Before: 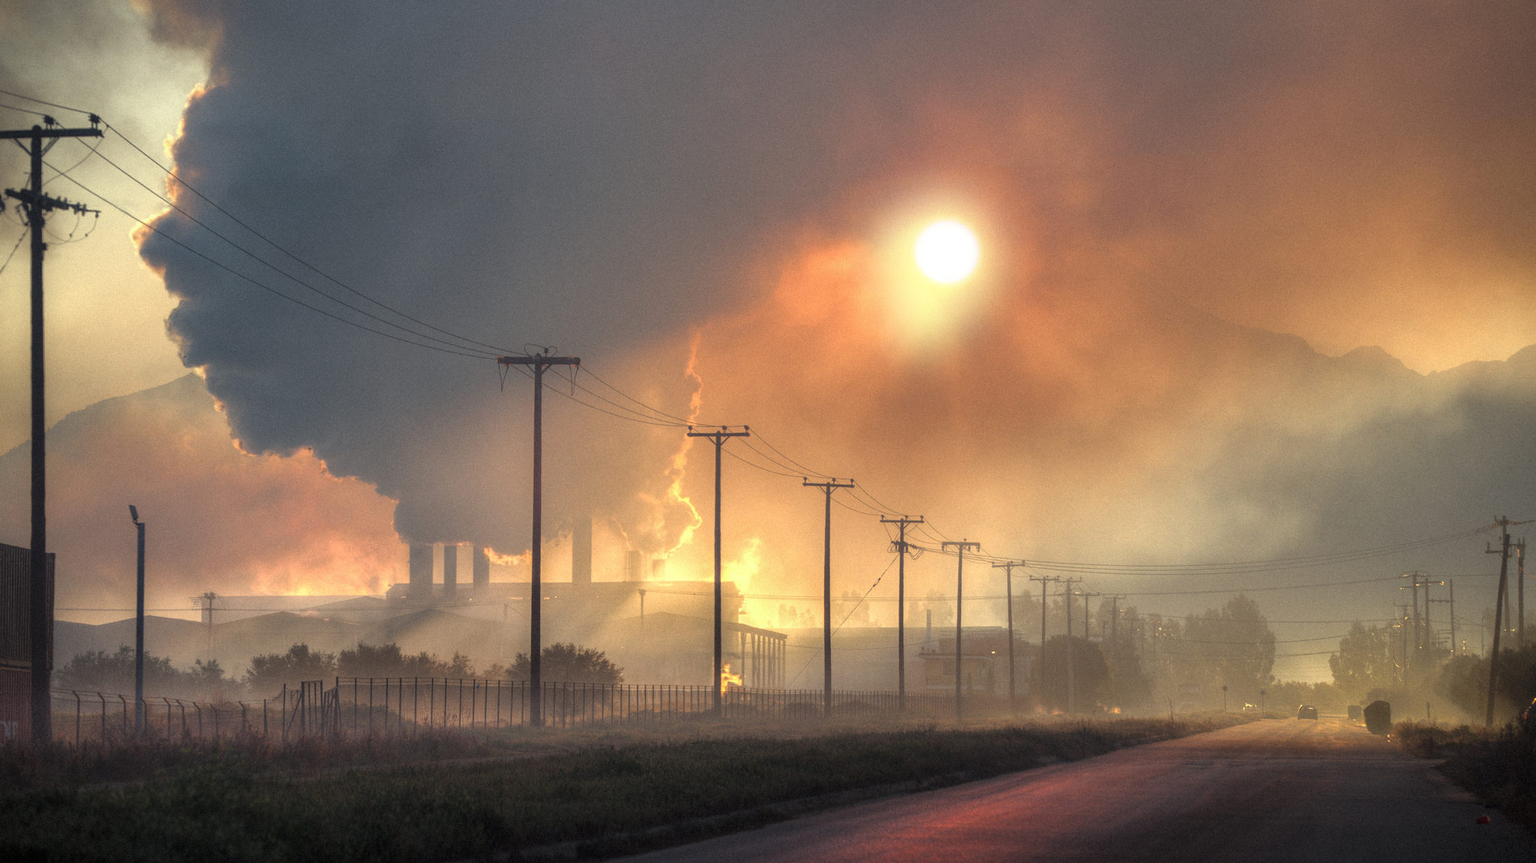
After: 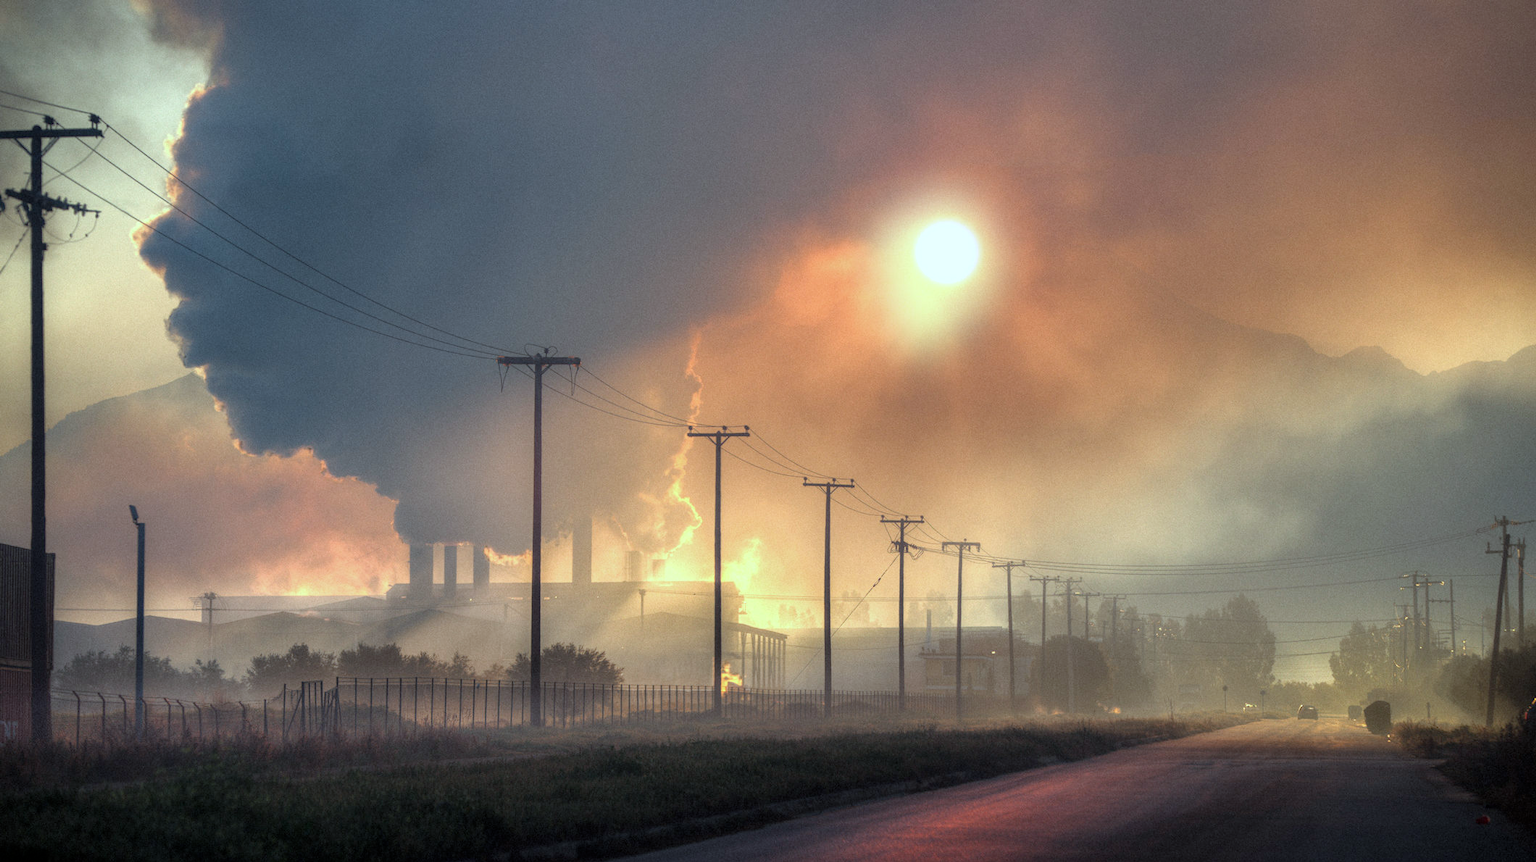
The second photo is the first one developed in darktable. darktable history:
color calibration: illuminant F (fluorescent), F source F9 (Cool White Deluxe 4150 K) – high CRI, x 0.375, y 0.373, temperature 4149.72 K
